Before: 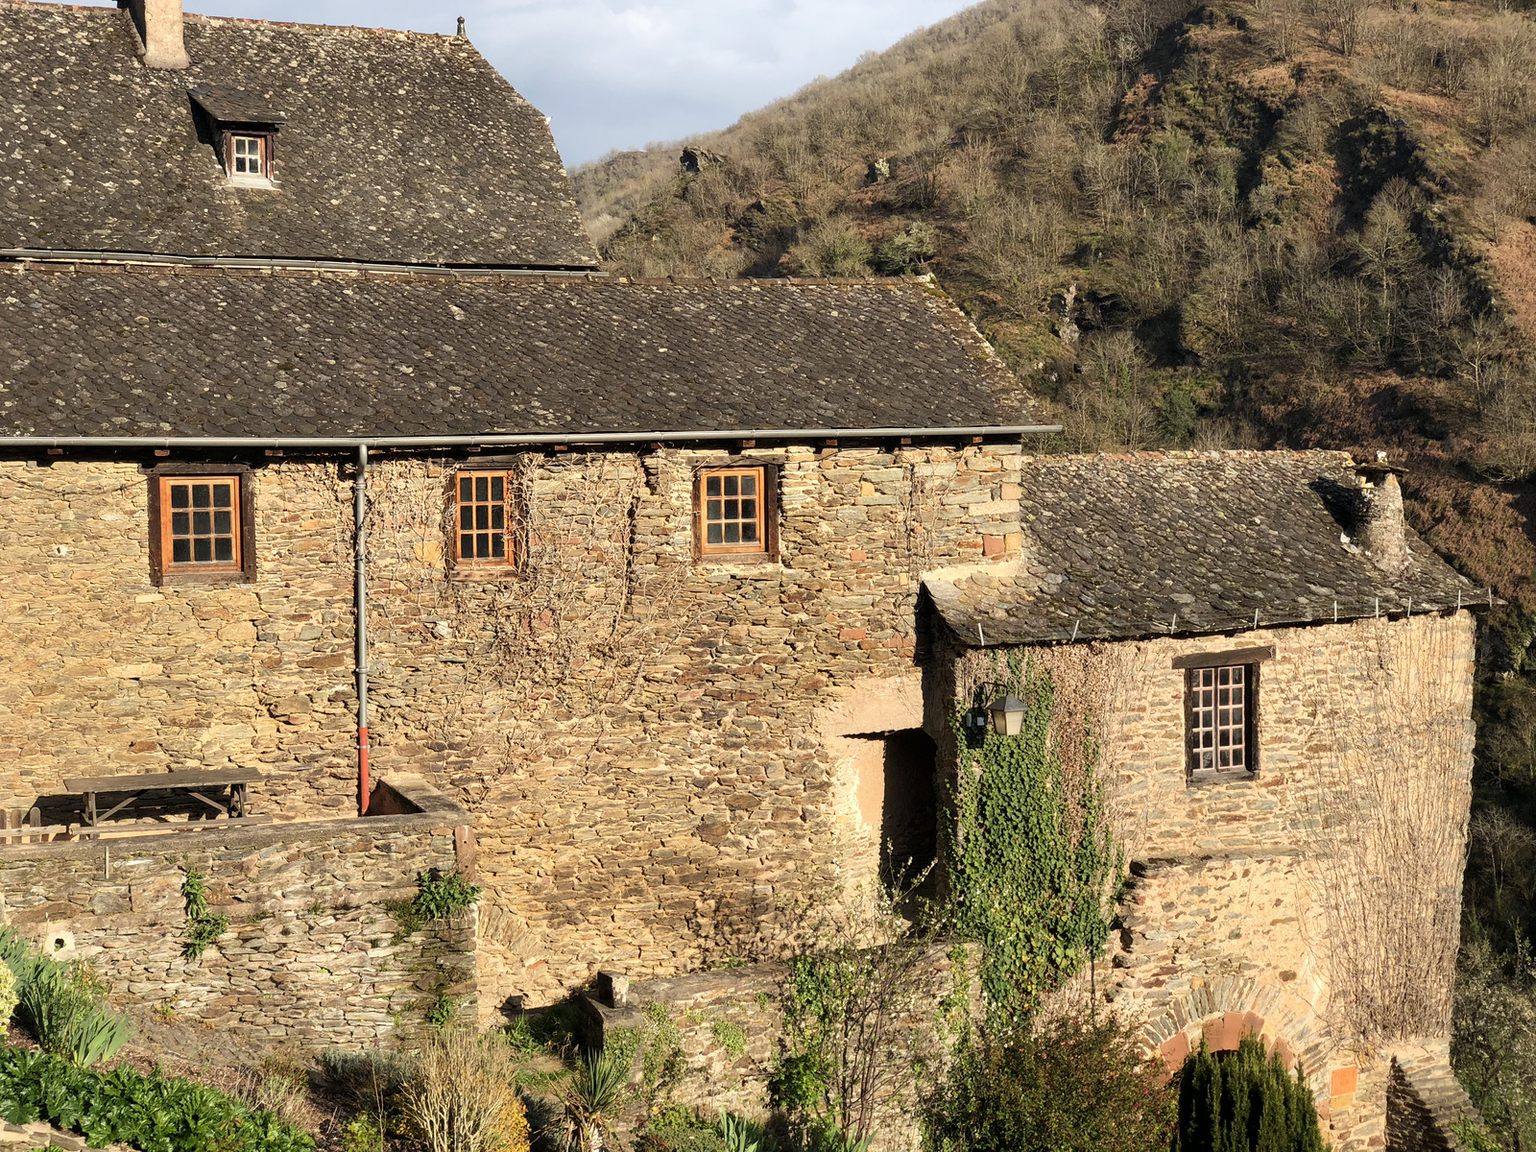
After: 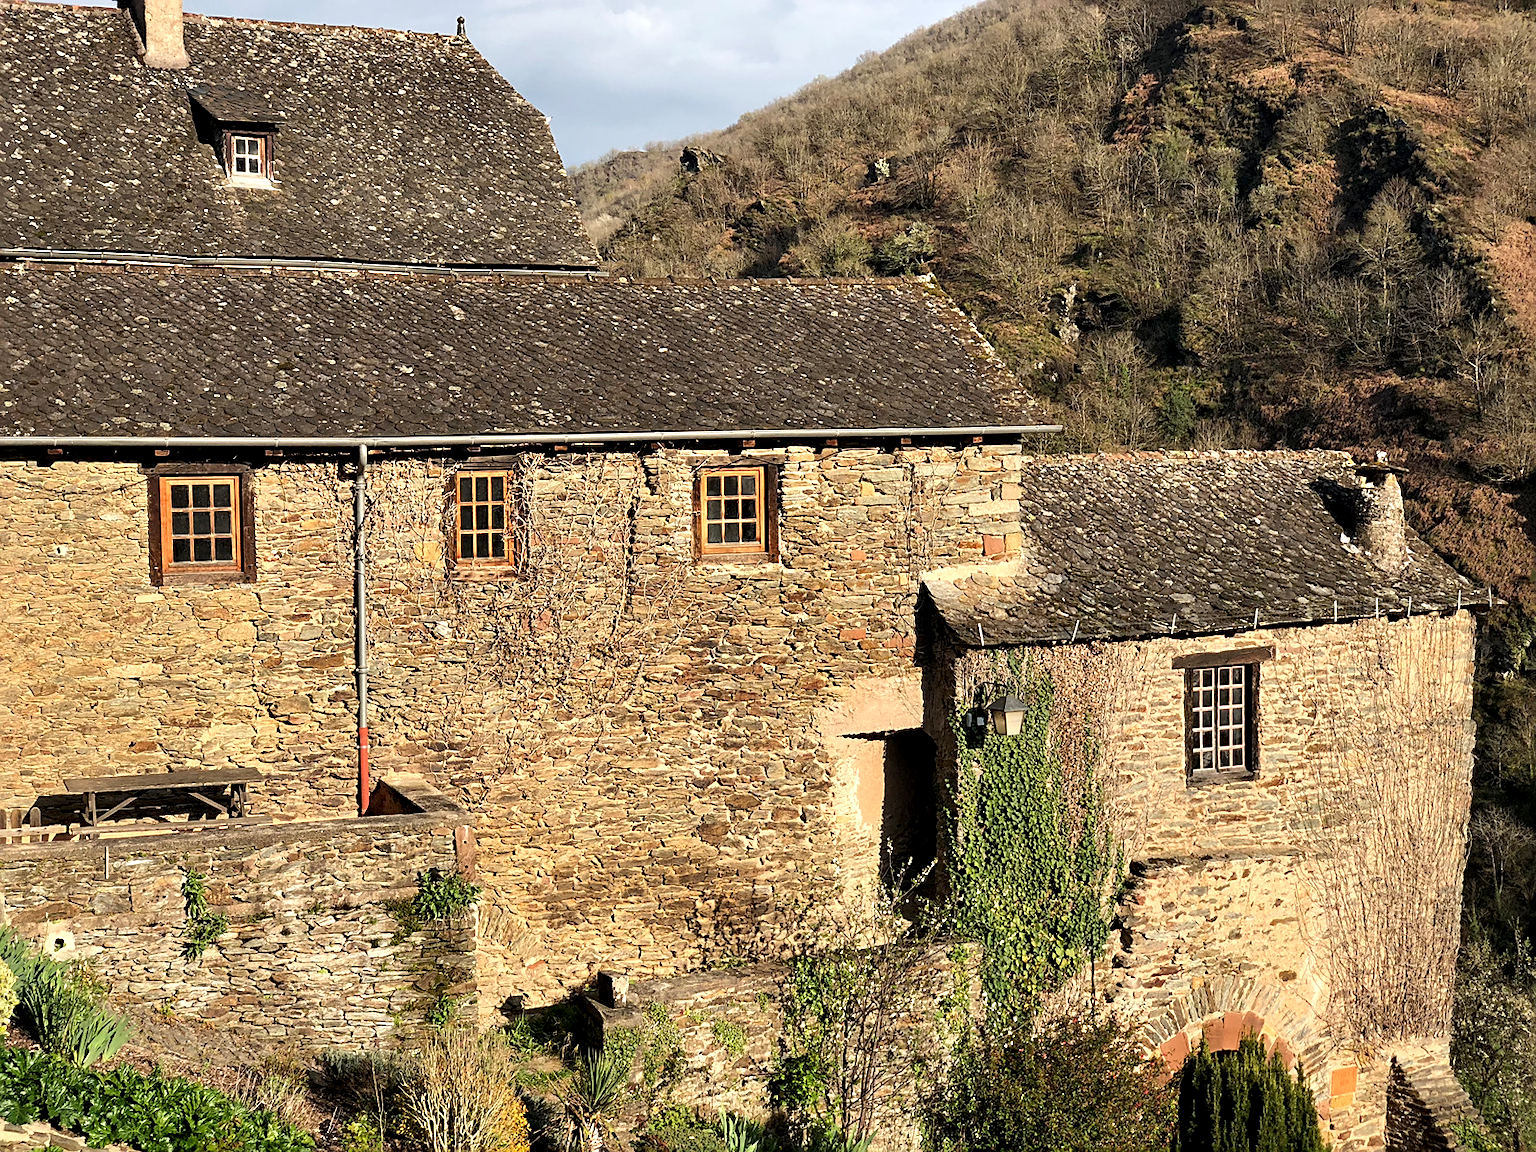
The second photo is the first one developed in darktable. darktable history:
contrast equalizer: y [[0.524, 0.538, 0.547, 0.548, 0.538, 0.524], [0.5 ×6], [0.5 ×6], [0 ×6], [0 ×6]]
sharpen: on, module defaults
